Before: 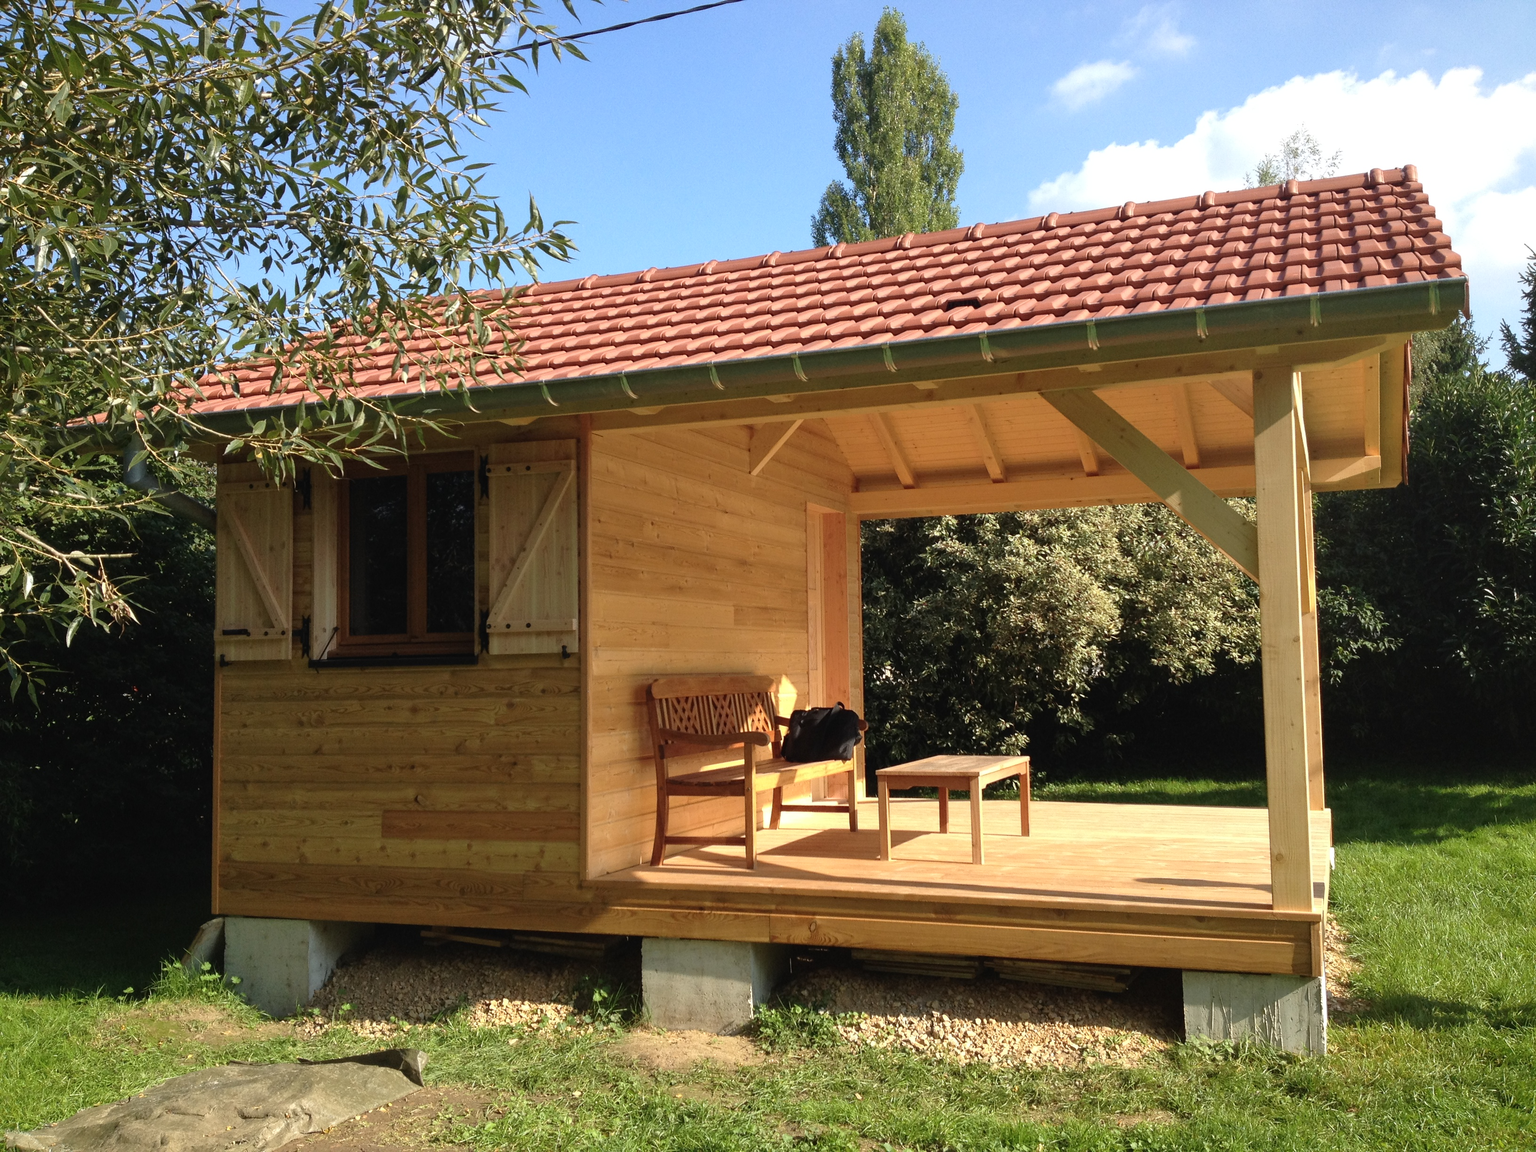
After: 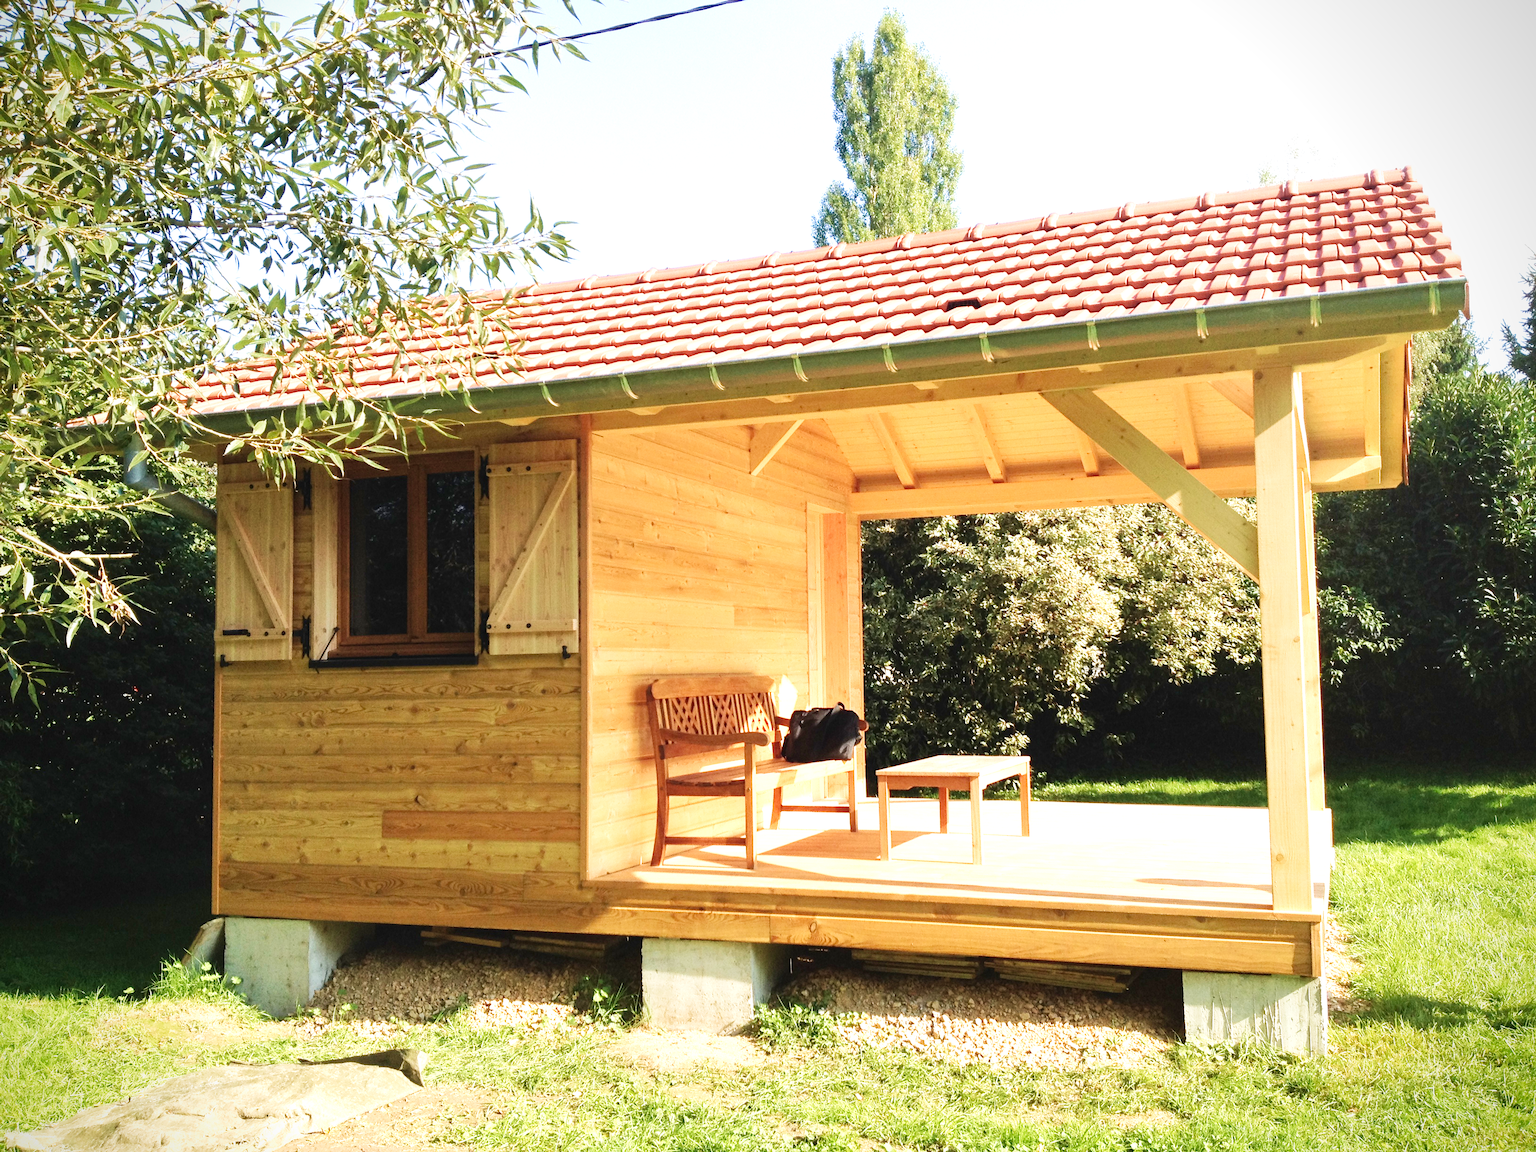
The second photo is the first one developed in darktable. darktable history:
tone curve: curves: ch0 [(0, 0) (0.004, 0.001) (0.133, 0.132) (0.325, 0.395) (0.455, 0.565) (0.832, 0.925) (1, 1)], preserve colors none
exposure: black level correction 0, exposure 1.2 EV, compensate exposure bias true, compensate highlight preservation false
vignetting: fall-off start 92.45%, saturation 0.051
velvia: on, module defaults
